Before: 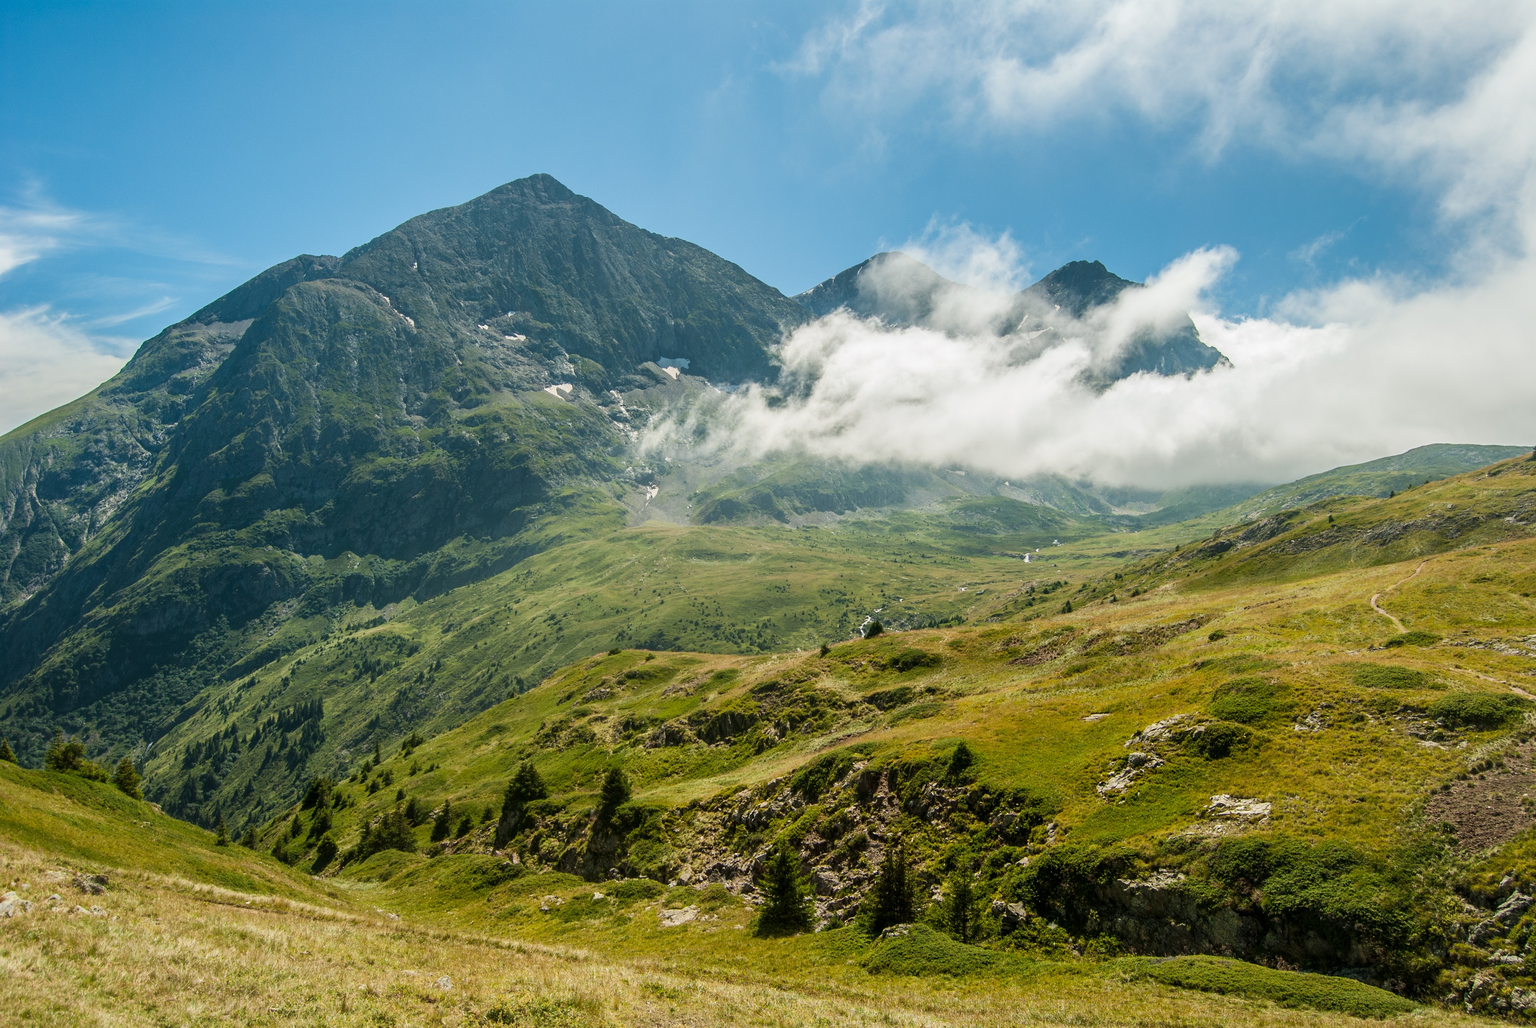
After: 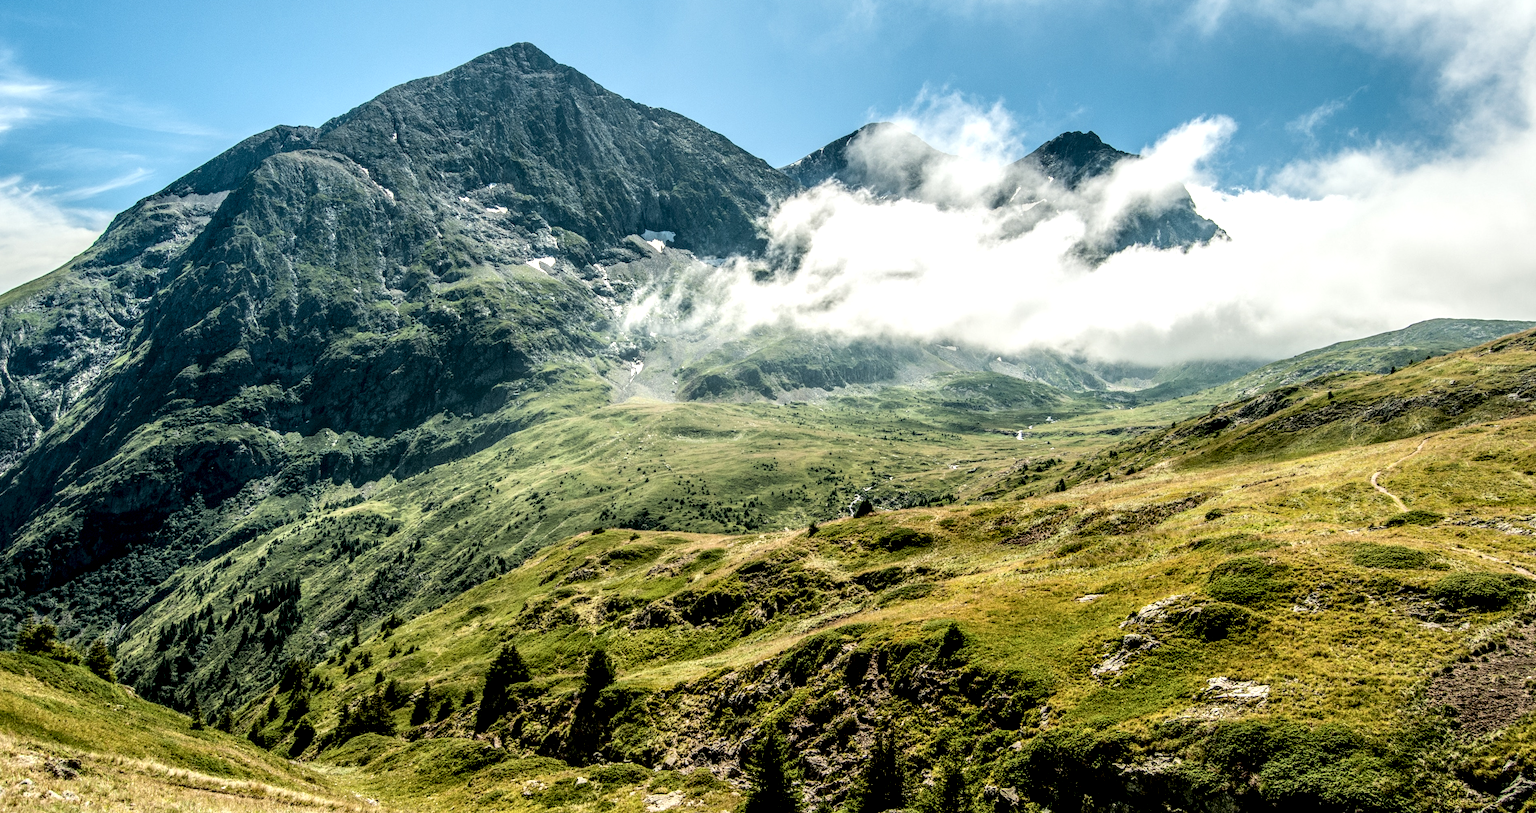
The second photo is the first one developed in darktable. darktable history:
local contrast: highlights 1%, shadows 3%, detail 182%
crop and rotate: left 1.943%, top 12.942%, right 0.176%, bottom 9.598%
tone curve: curves: ch0 [(0, 0) (0.003, 0) (0.011, 0.001) (0.025, 0.003) (0.044, 0.005) (0.069, 0.012) (0.1, 0.023) (0.136, 0.039) (0.177, 0.088) (0.224, 0.15) (0.277, 0.239) (0.335, 0.334) (0.399, 0.43) (0.468, 0.526) (0.543, 0.621) (0.623, 0.711) (0.709, 0.791) (0.801, 0.87) (0.898, 0.949) (1, 1)], color space Lab, independent channels, preserve colors none
